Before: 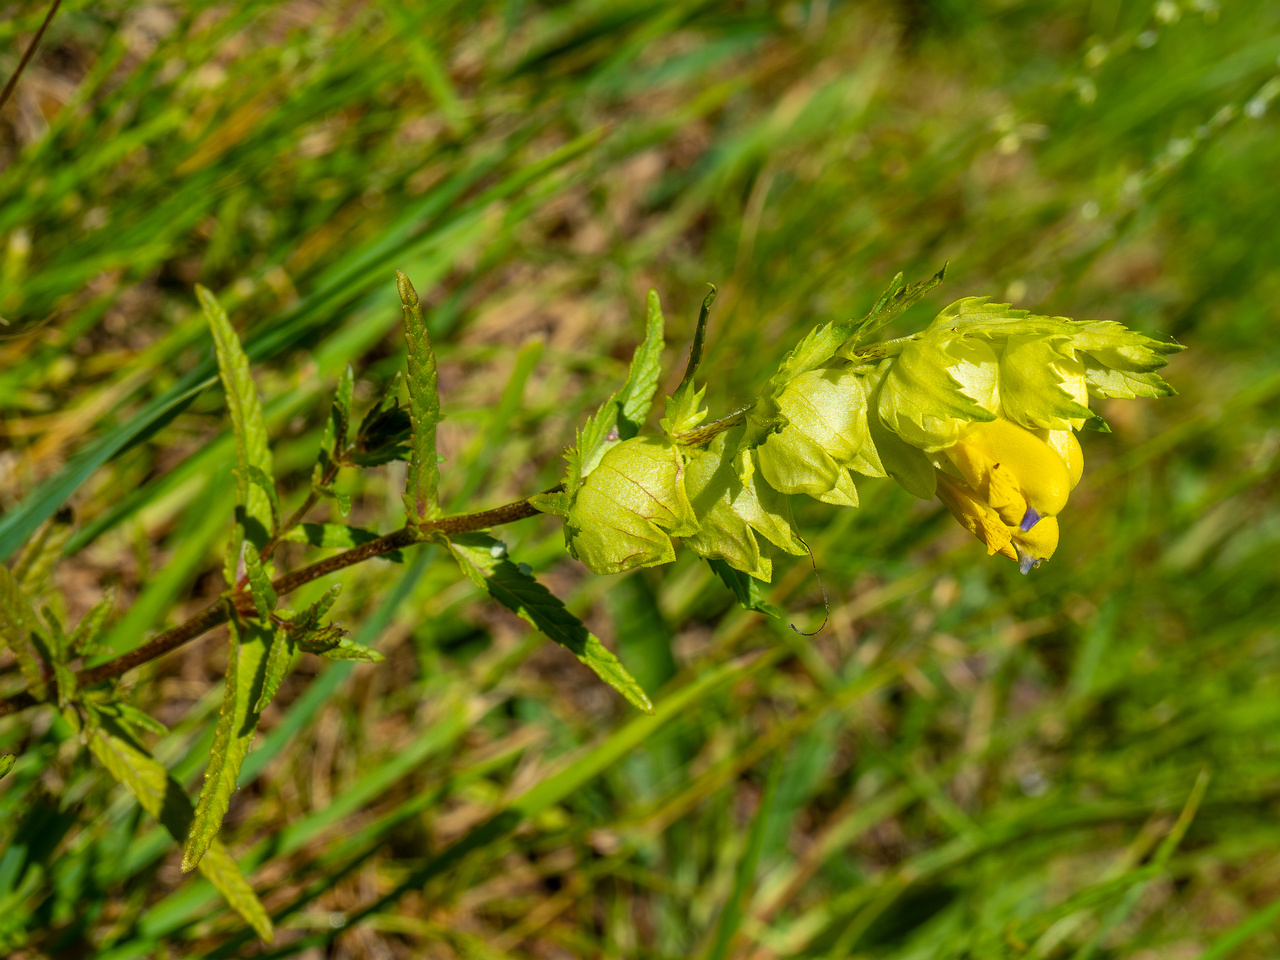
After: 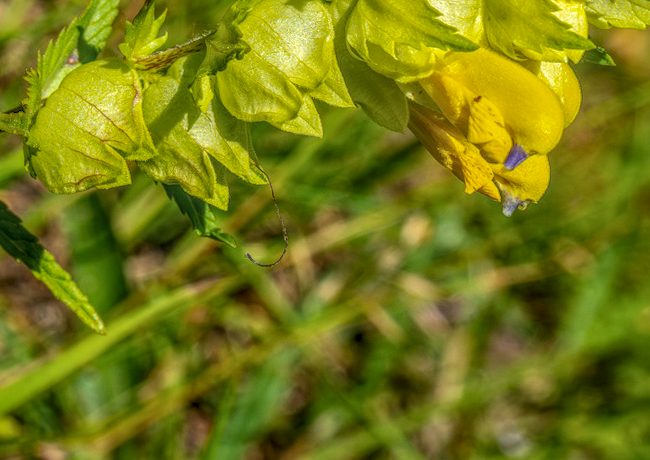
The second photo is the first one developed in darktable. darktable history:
rotate and perspective: rotation 1.69°, lens shift (vertical) -0.023, lens shift (horizontal) -0.291, crop left 0.025, crop right 0.988, crop top 0.092, crop bottom 0.842
shadows and highlights: shadows 40, highlights -60
local contrast: highlights 0%, shadows 0%, detail 200%, midtone range 0.25
crop: left 34.479%, top 38.822%, right 13.718%, bottom 5.172%
